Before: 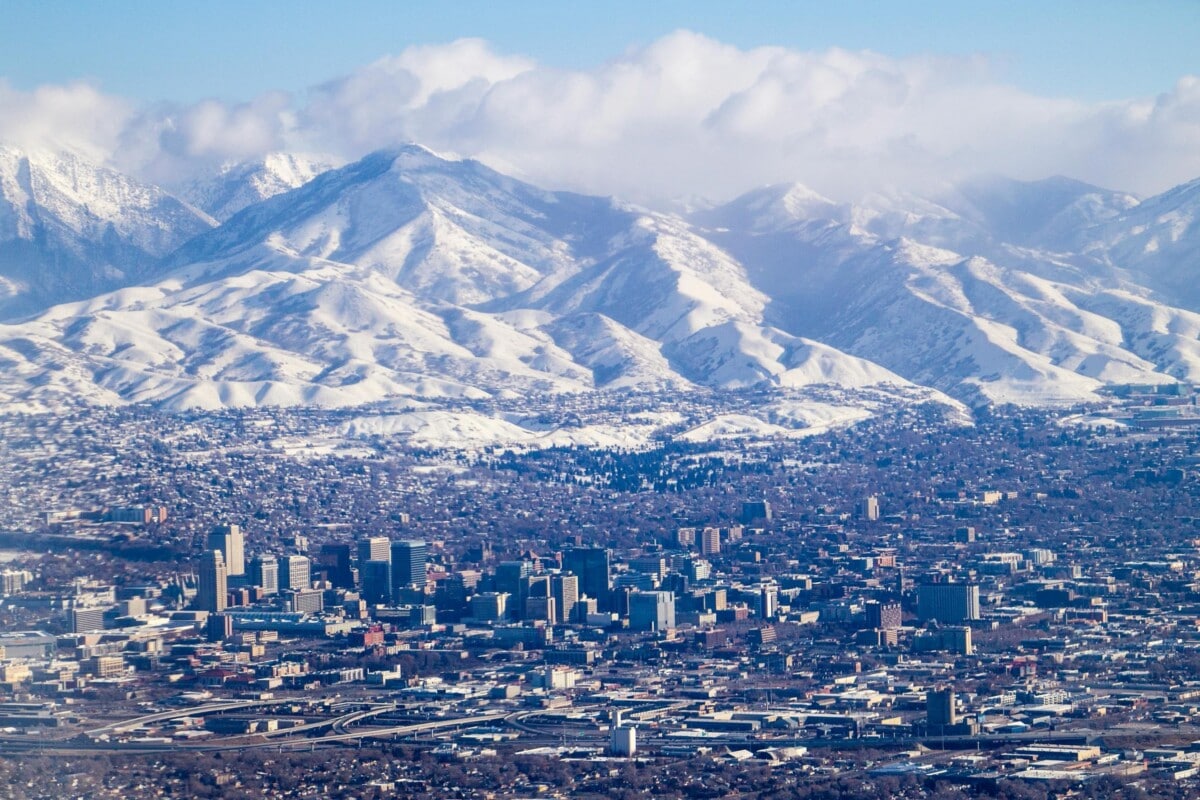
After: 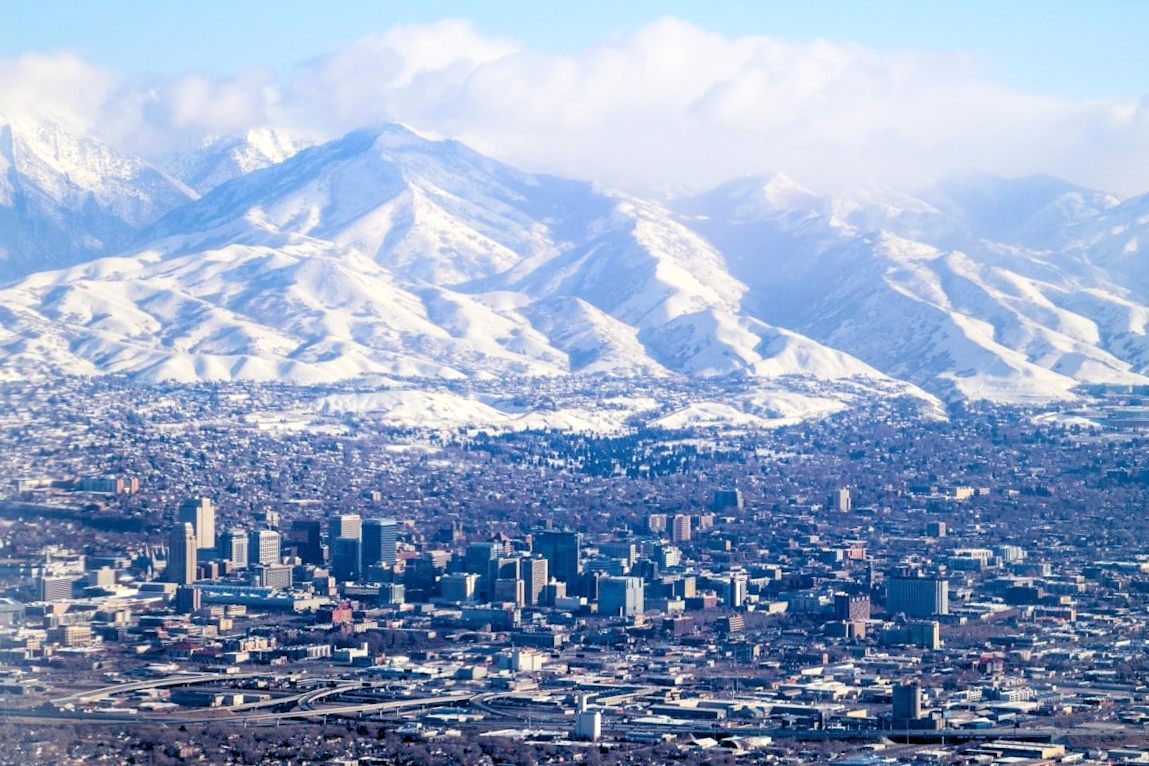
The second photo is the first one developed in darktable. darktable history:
crop and rotate: angle -1.69°
shadows and highlights: shadows -23.08, highlights 46.15, soften with gaussian
rgb levels: levels [[0.013, 0.434, 0.89], [0, 0.5, 1], [0, 0.5, 1]]
